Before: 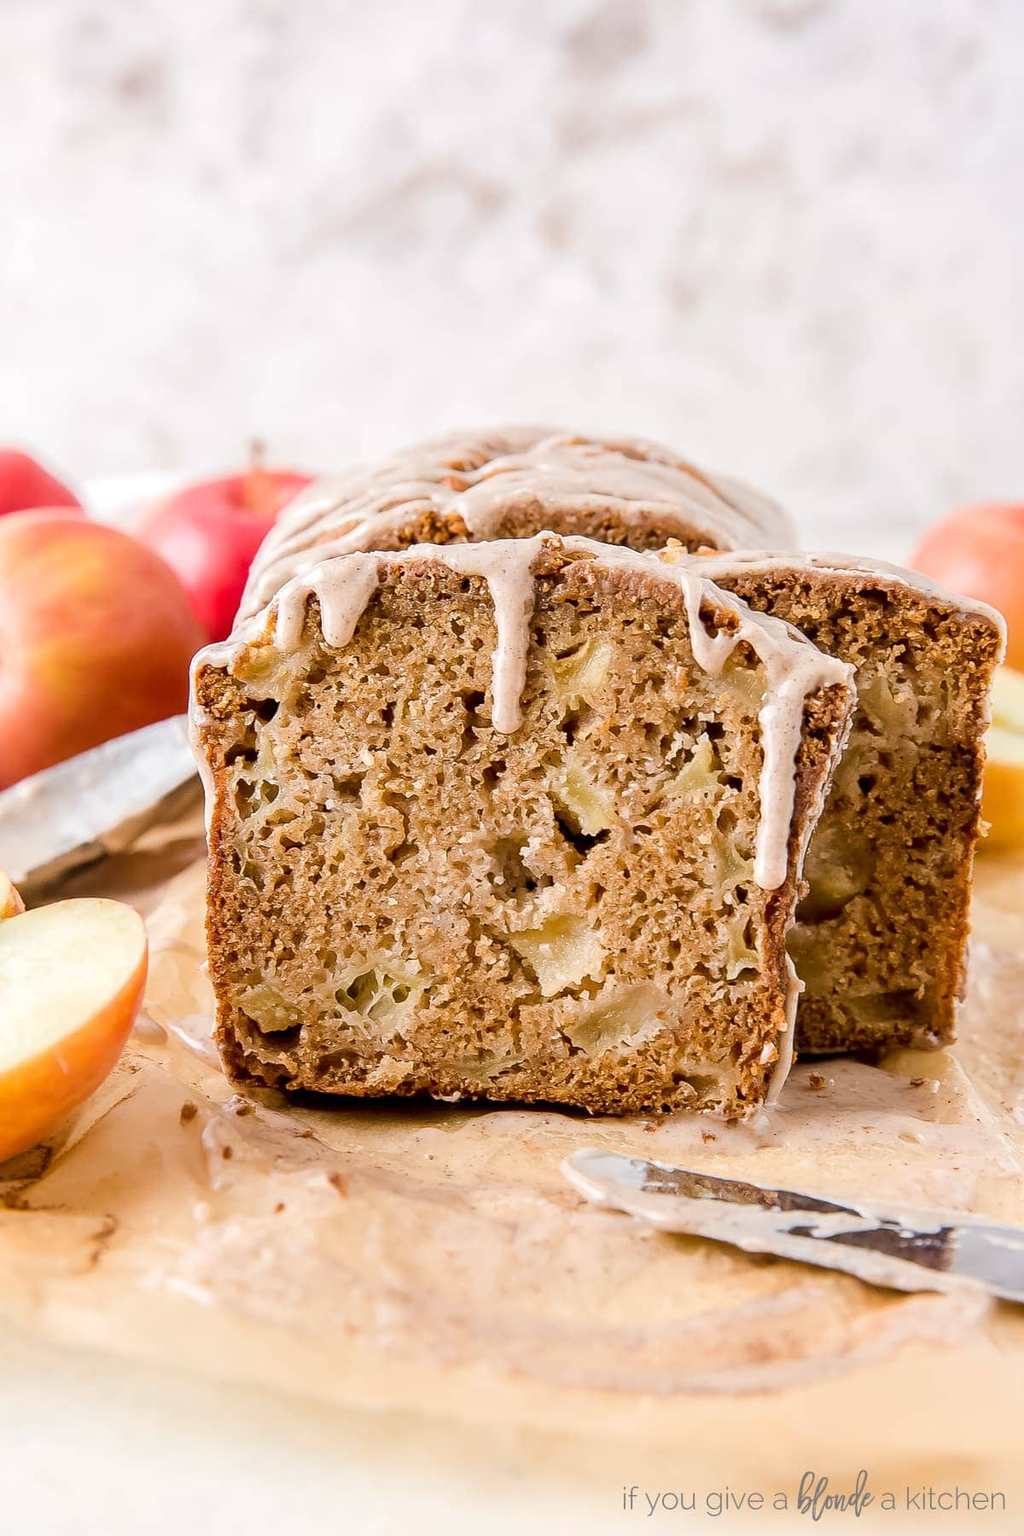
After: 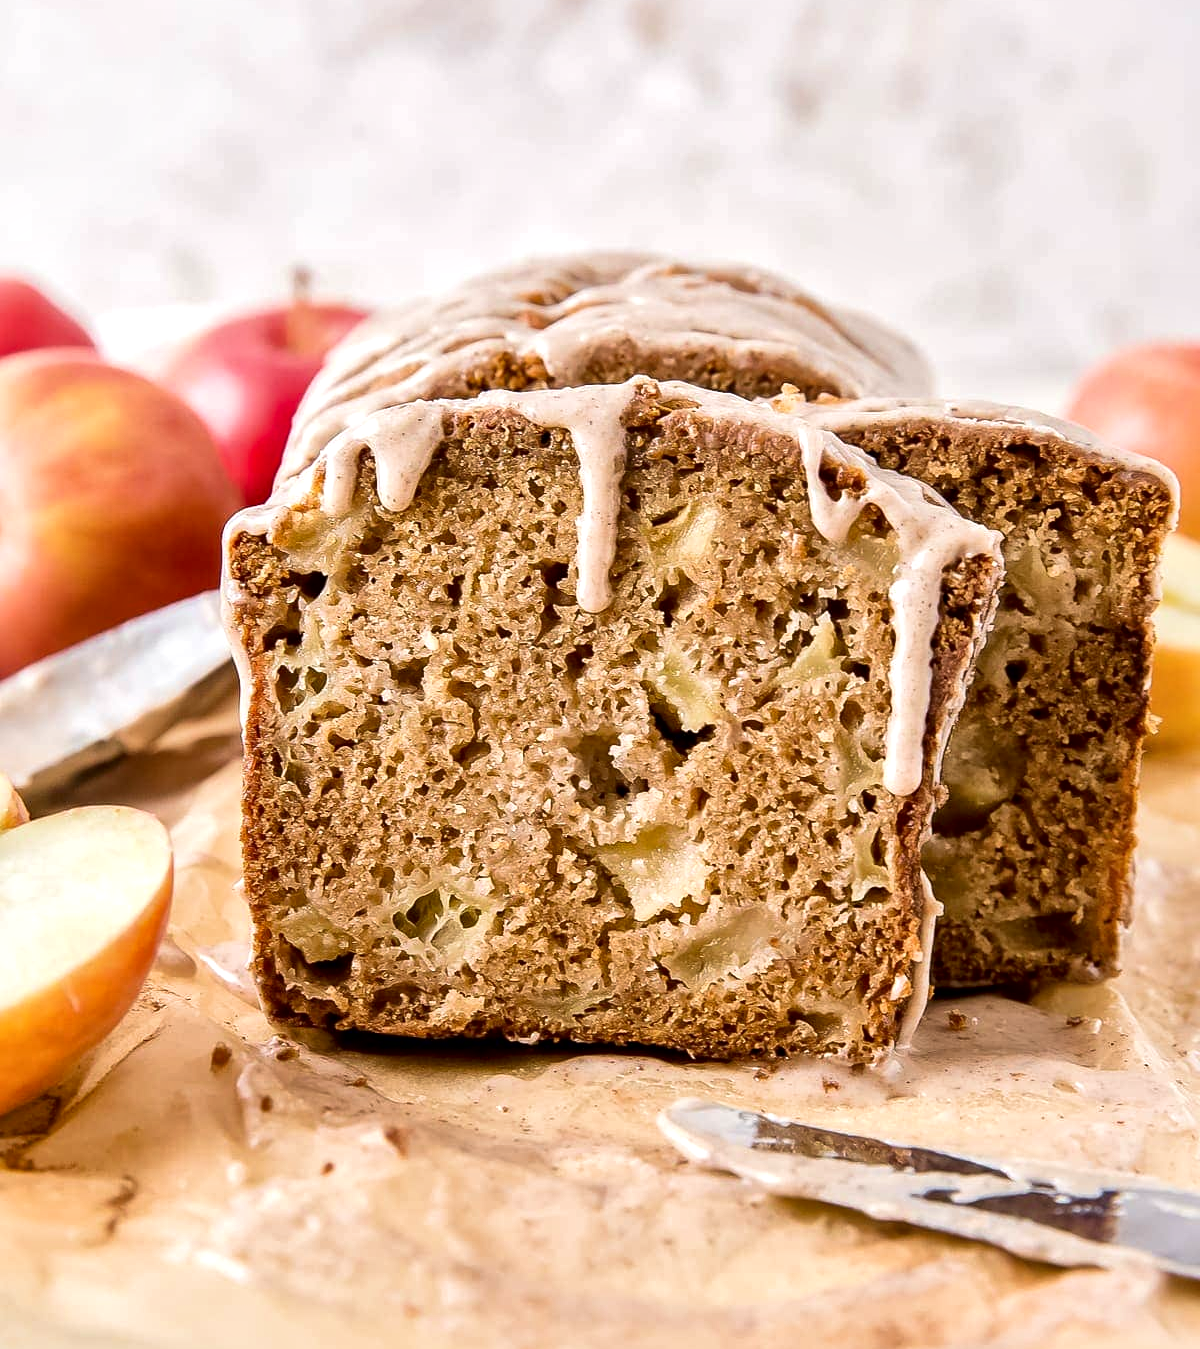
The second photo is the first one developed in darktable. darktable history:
crop: top 13.754%, bottom 11.292%
velvia: on, module defaults
contrast brightness saturation: contrast 0.055
local contrast: mode bilateral grid, contrast 19, coarseness 49, detail 173%, midtone range 0.2
